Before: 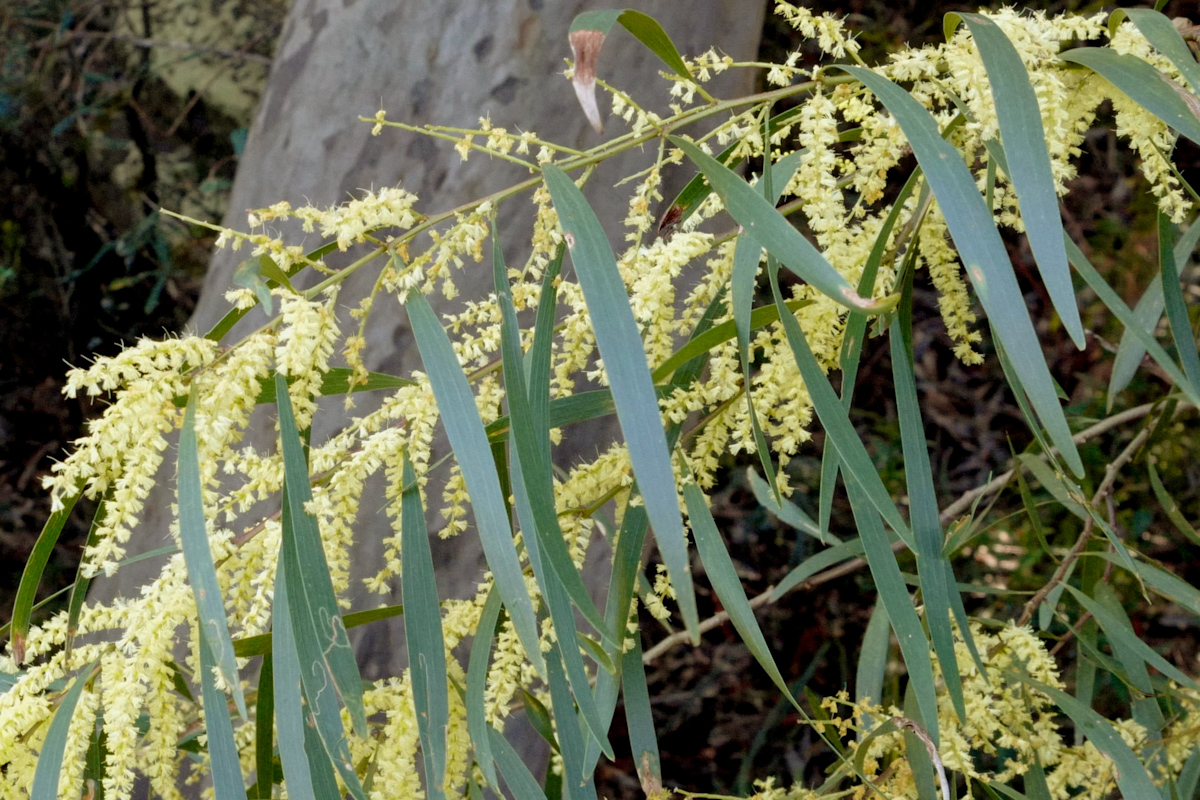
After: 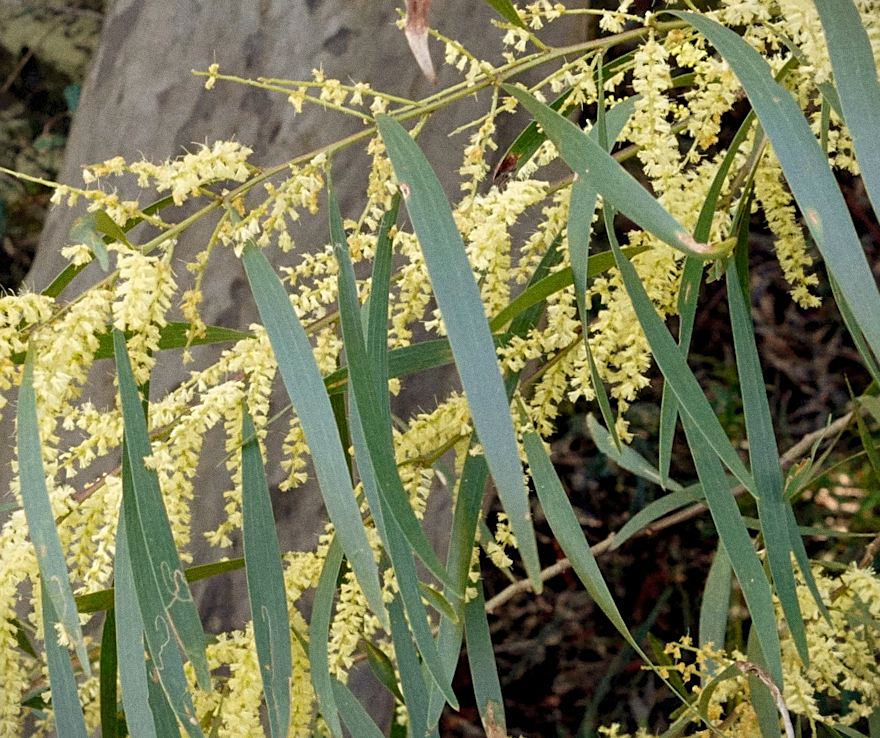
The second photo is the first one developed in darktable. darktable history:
crop and rotate: left 13.15%, top 5.251%, right 12.609%
grain: coarseness 0.09 ISO
sharpen: on, module defaults
white balance: red 1.045, blue 0.932
rotate and perspective: rotation -1°, crop left 0.011, crop right 0.989, crop top 0.025, crop bottom 0.975
vignetting: fall-off start 97.28%, fall-off radius 79%, brightness -0.462, saturation -0.3, width/height ratio 1.114, dithering 8-bit output, unbound false
shadows and highlights: shadows 62.66, white point adjustment 0.37, highlights -34.44, compress 83.82%
